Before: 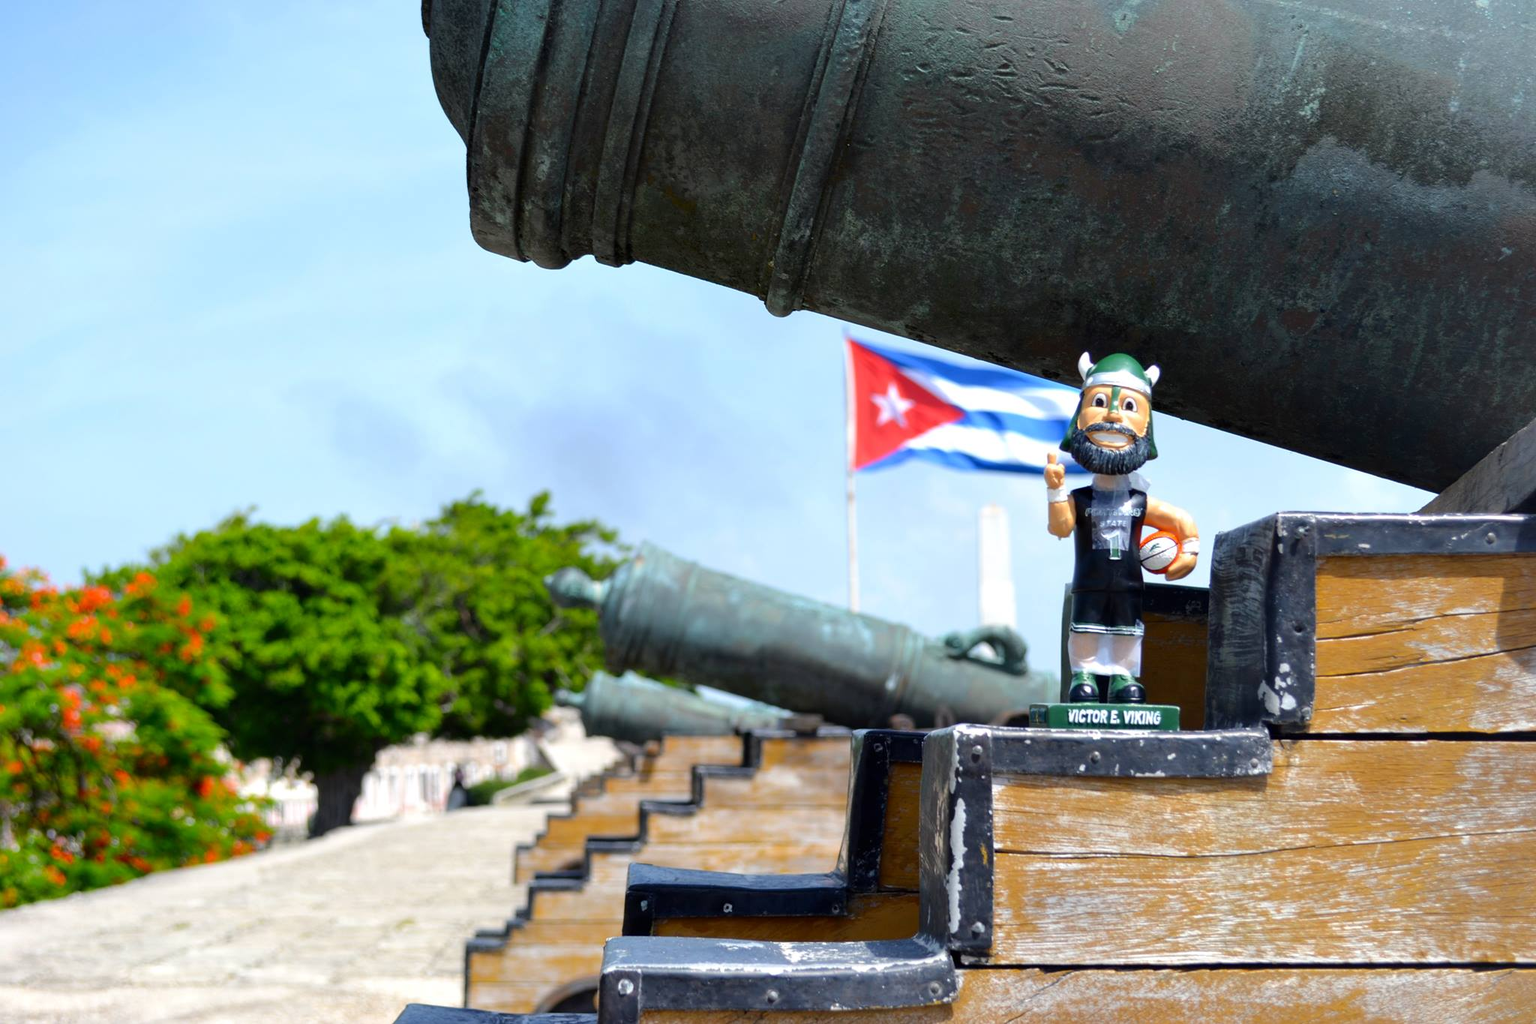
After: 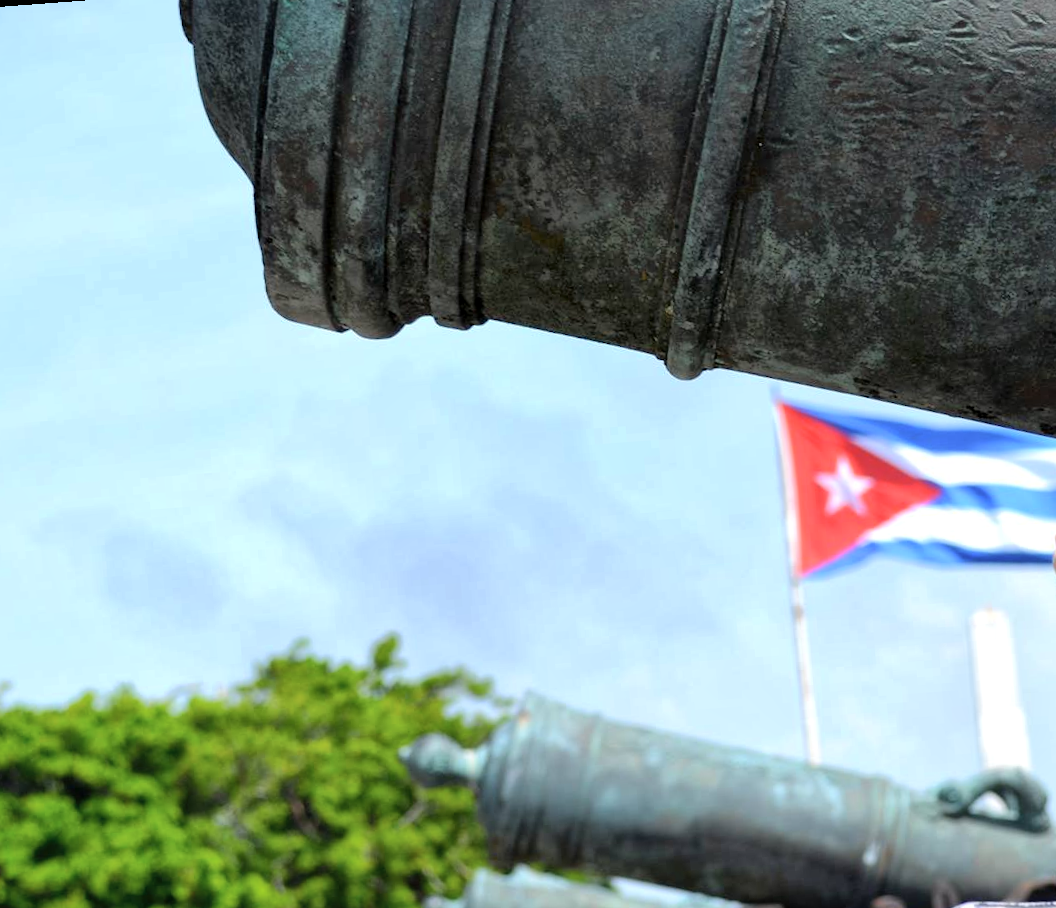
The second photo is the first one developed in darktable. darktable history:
rotate and perspective: rotation -4.25°, automatic cropping off
crop: left 17.835%, top 7.675%, right 32.881%, bottom 32.213%
global tonemap: drago (1, 100), detail 1
